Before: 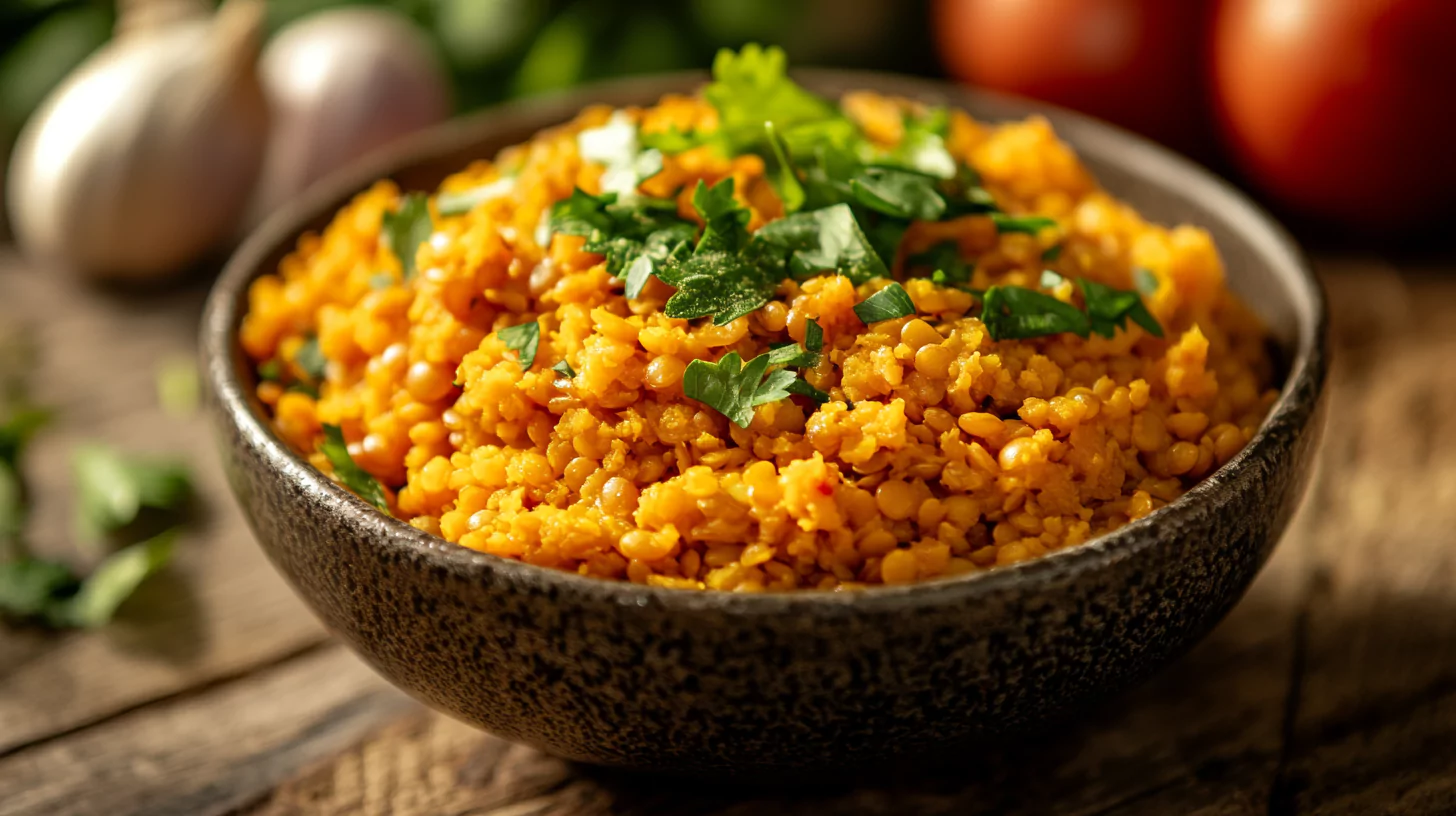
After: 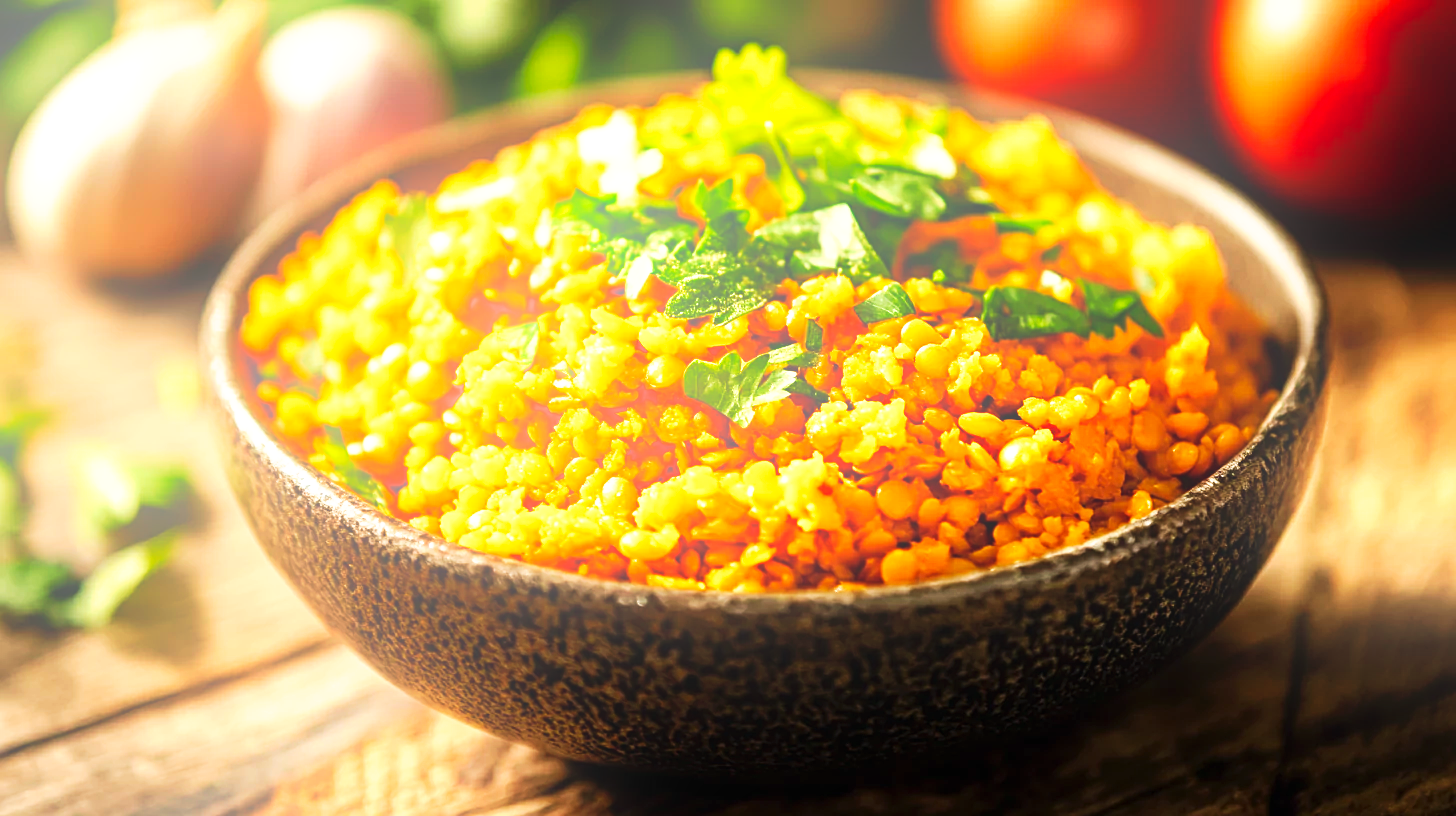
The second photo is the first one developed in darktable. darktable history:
tone curve: curves: ch0 [(0, 0) (0.003, 0.003) (0.011, 0.009) (0.025, 0.022) (0.044, 0.037) (0.069, 0.051) (0.1, 0.079) (0.136, 0.114) (0.177, 0.152) (0.224, 0.212) (0.277, 0.281) (0.335, 0.358) (0.399, 0.459) (0.468, 0.573) (0.543, 0.684) (0.623, 0.779) (0.709, 0.866) (0.801, 0.949) (0.898, 0.98) (1, 1)], preserve colors none
bloom: on, module defaults
exposure: black level correction 0, exposure 0.7 EV, compensate exposure bias true, compensate highlight preservation false
sharpen: radius 2.529, amount 0.323
